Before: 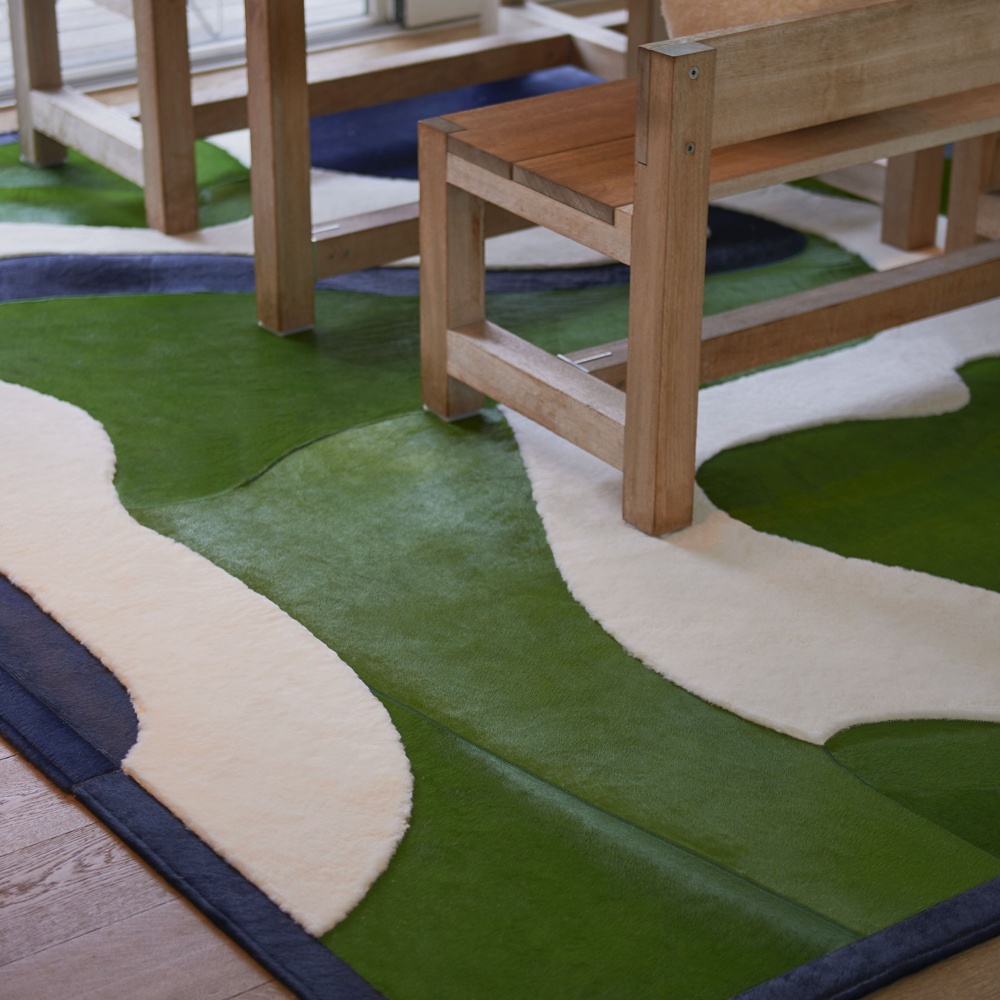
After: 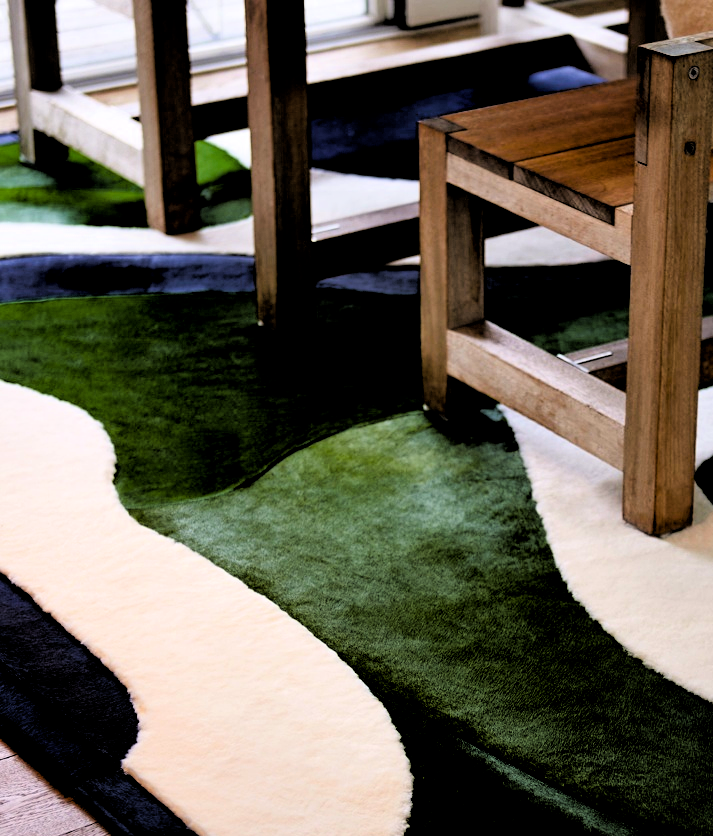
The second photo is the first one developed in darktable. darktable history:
shadows and highlights: shadows 20.8, highlights -36.53, soften with gaussian
local contrast: mode bilateral grid, contrast 19, coarseness 50, detail 119%, midtone range 0.2
color balance rgb: highlights gain › chroma 1.075%, highlights gain › hue 68.38°, linear chroma grading › global chroma 13.094%, perceptual saturation grading › global saturation 25.707%, global vibrance 19.1%
crop: right 28.624%, bottom 16.302%
filmic rgb: black relative exposure -1.14 EV, white relative exposure 2.05 EV, hardness 1.57, contrast 2.244
